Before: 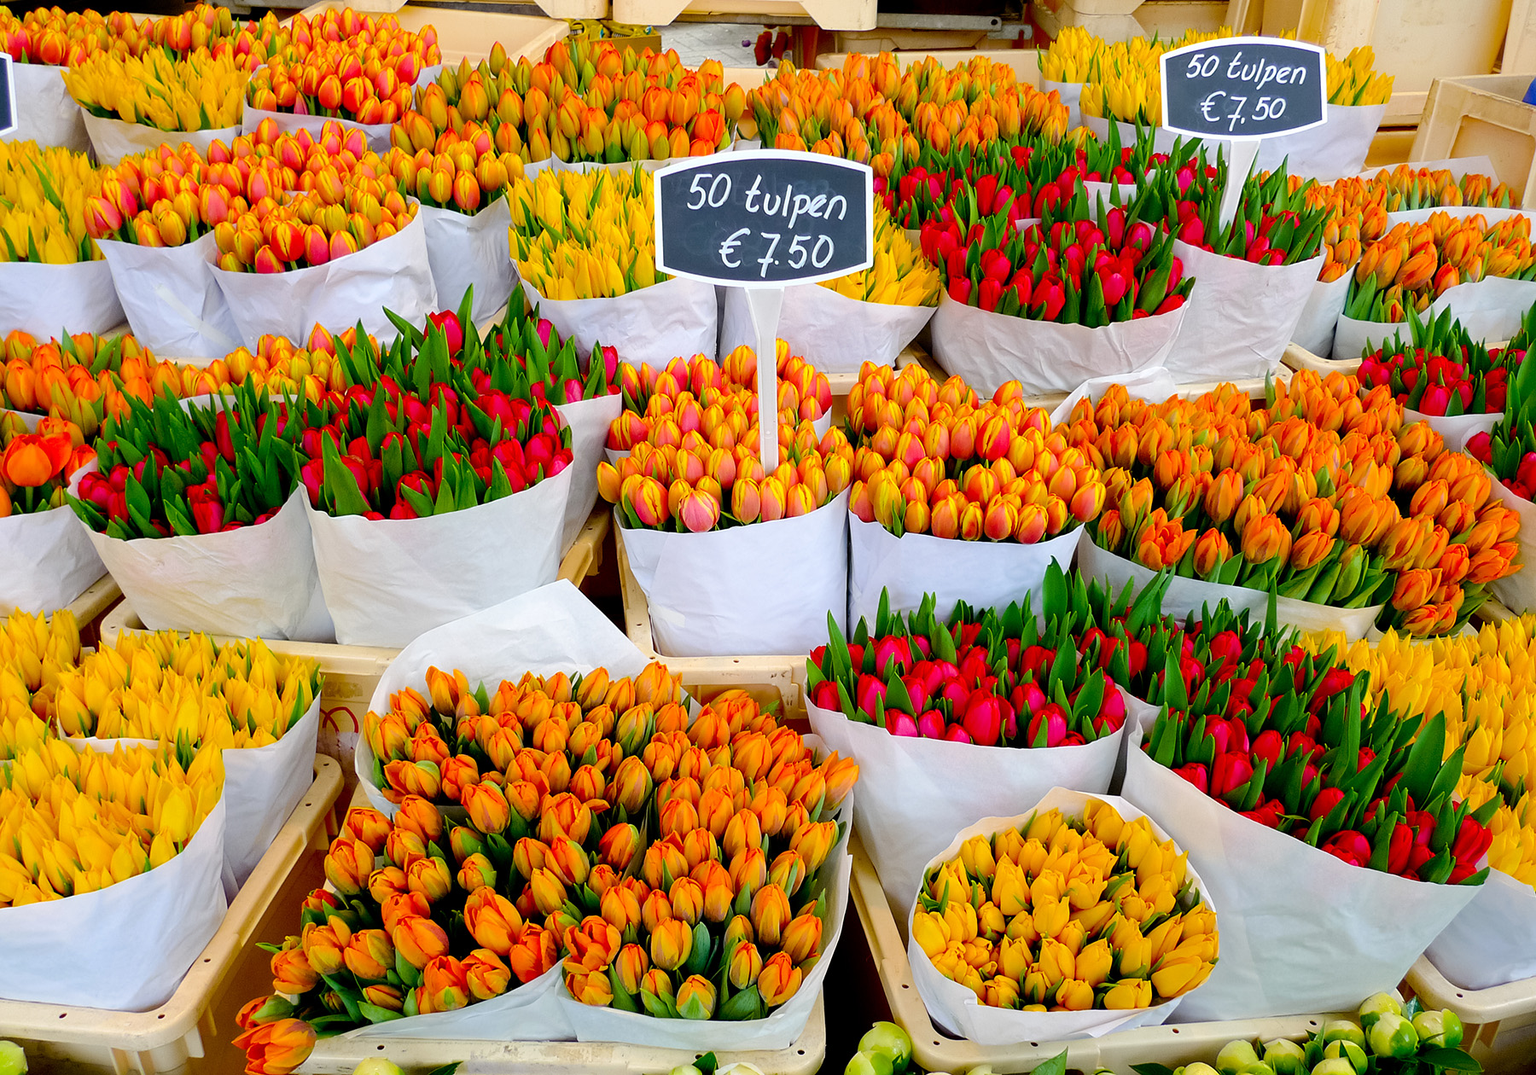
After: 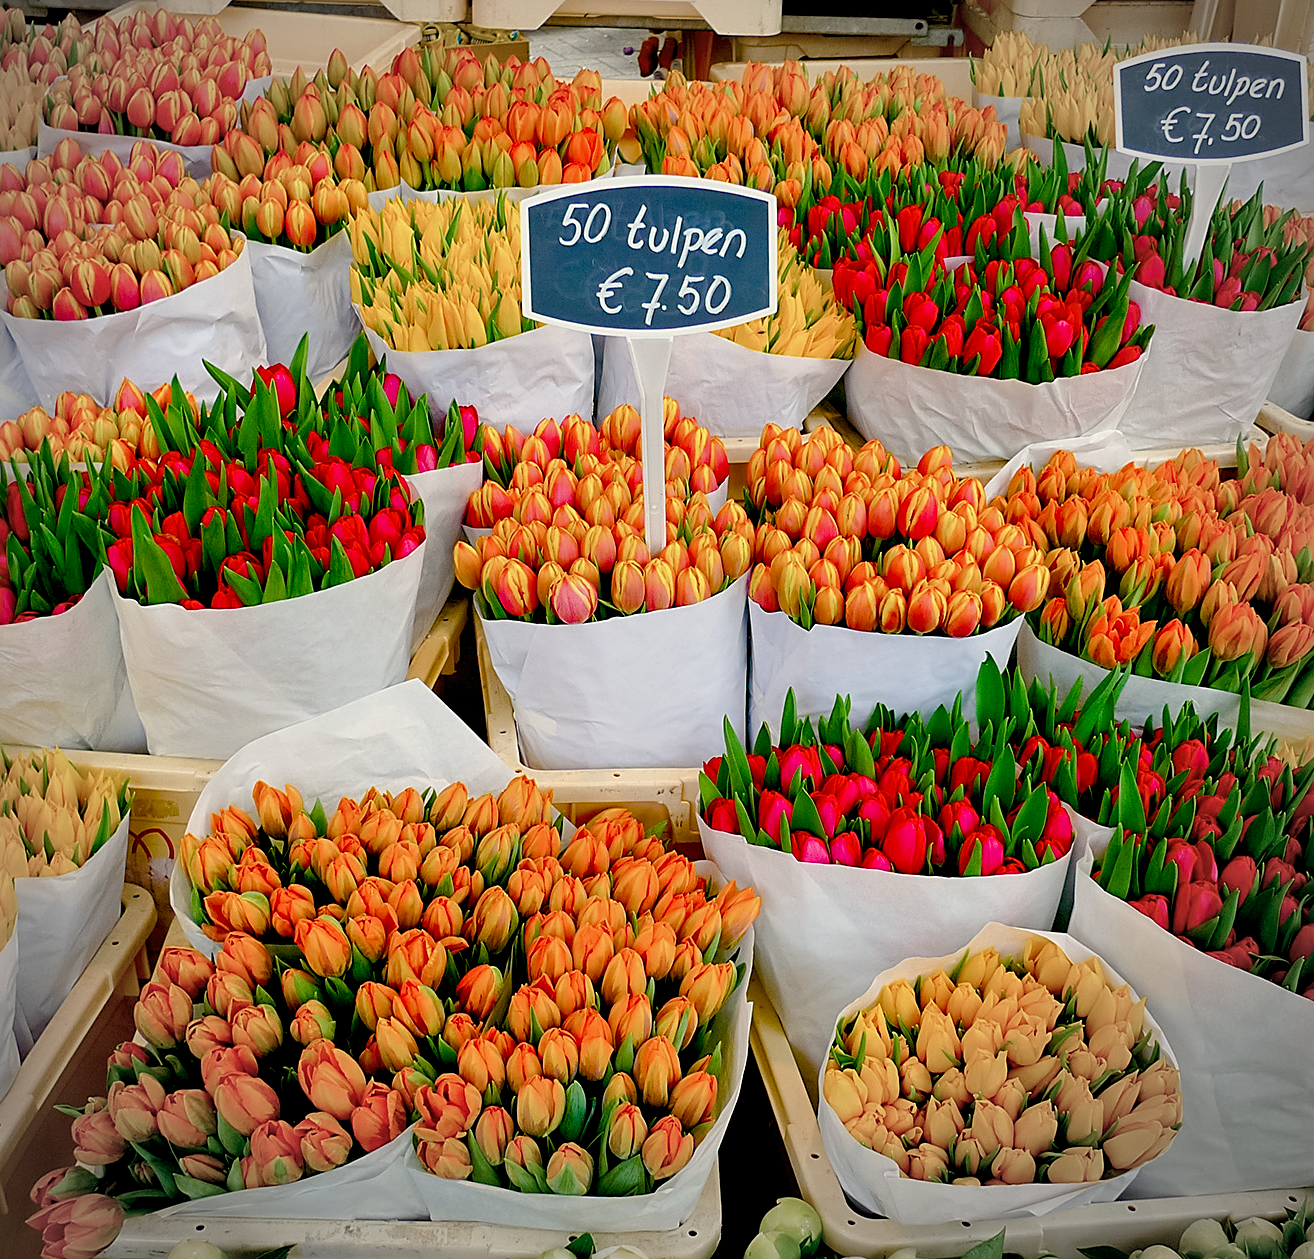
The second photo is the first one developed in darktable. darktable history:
vignetting: center (-0.031, -0.049), width/height ratio 1.097
crop: left 13.687%, right 13.311%
local contrast: highlights 101%, shadows 98%, detail 120%, midtone range 0.2
shadows and highlights: soften with gaussian
color balance rgb: highlights gain › chroma 3.036%, highlights gain › hue 76.33°, global offset › luminance -0.313%, global offset › chroma 0.117%, global offset › hue 166.82°, perceptual saturation grading › global saturation 25.113%, perceptual saturation grading › highlights -50.51%, perceptual saturation grading › shadows 30.201%, contrast -10.084%
sharpen: on, module defaults
color correction: highlights b* 0.005
